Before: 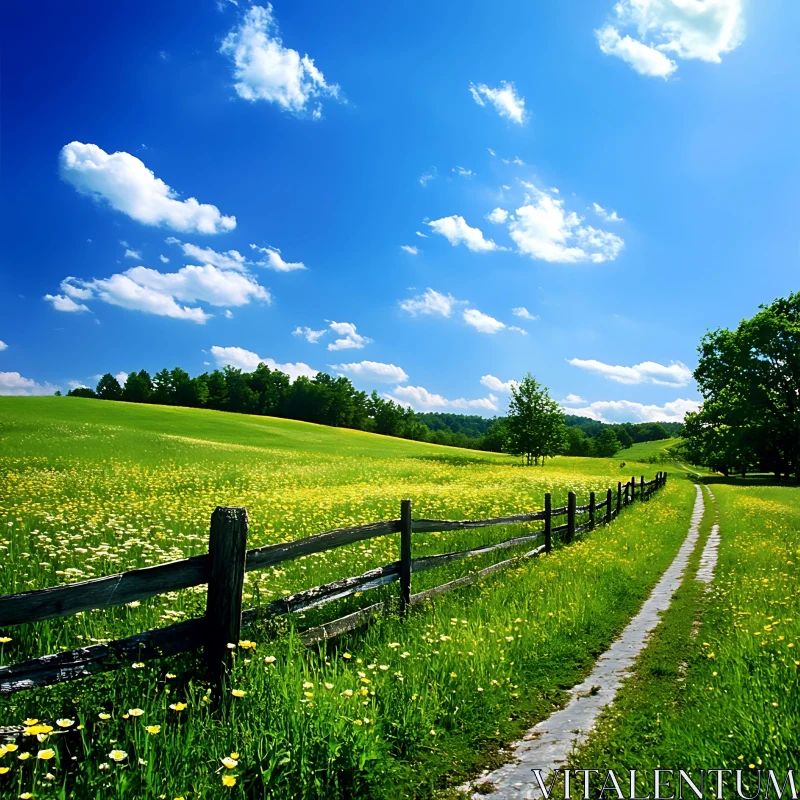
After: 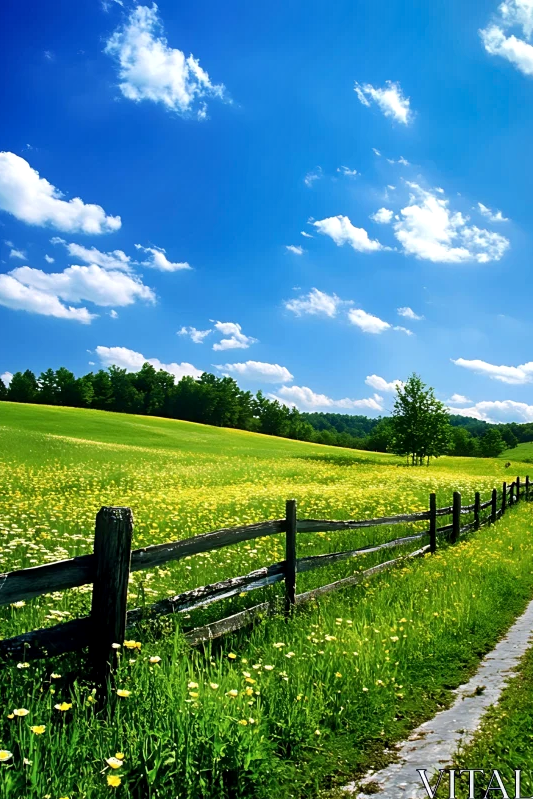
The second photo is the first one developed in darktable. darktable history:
exposure: compensate highlight preservation false
crop and rotate: left 14.388%, right 18.96%
local contrast: highlights 102%, shadows 99%, detail 120%, midtone range 0.2
shadows and highlights: radius 118.48, shadows 42.35, highlights -61.72, soften with gaussian
